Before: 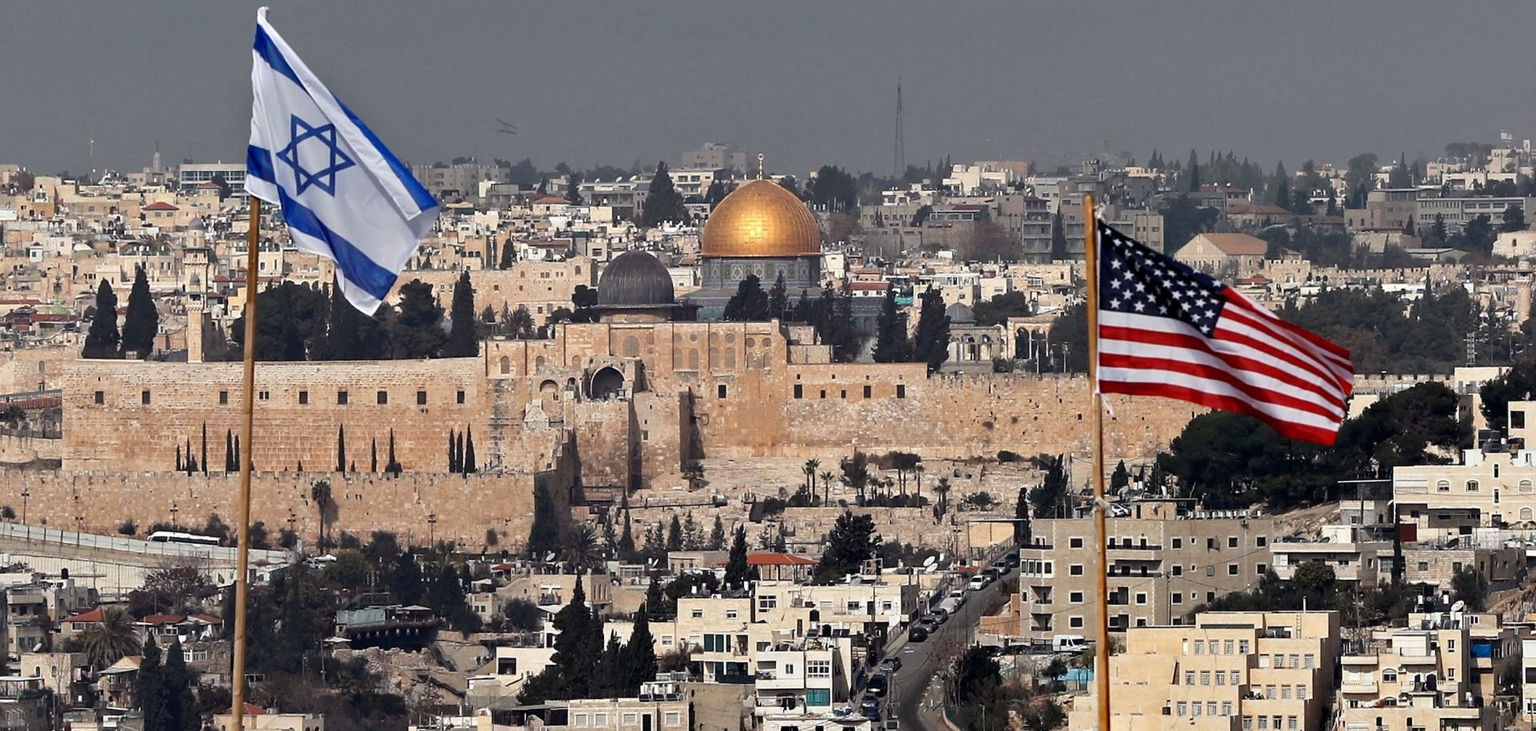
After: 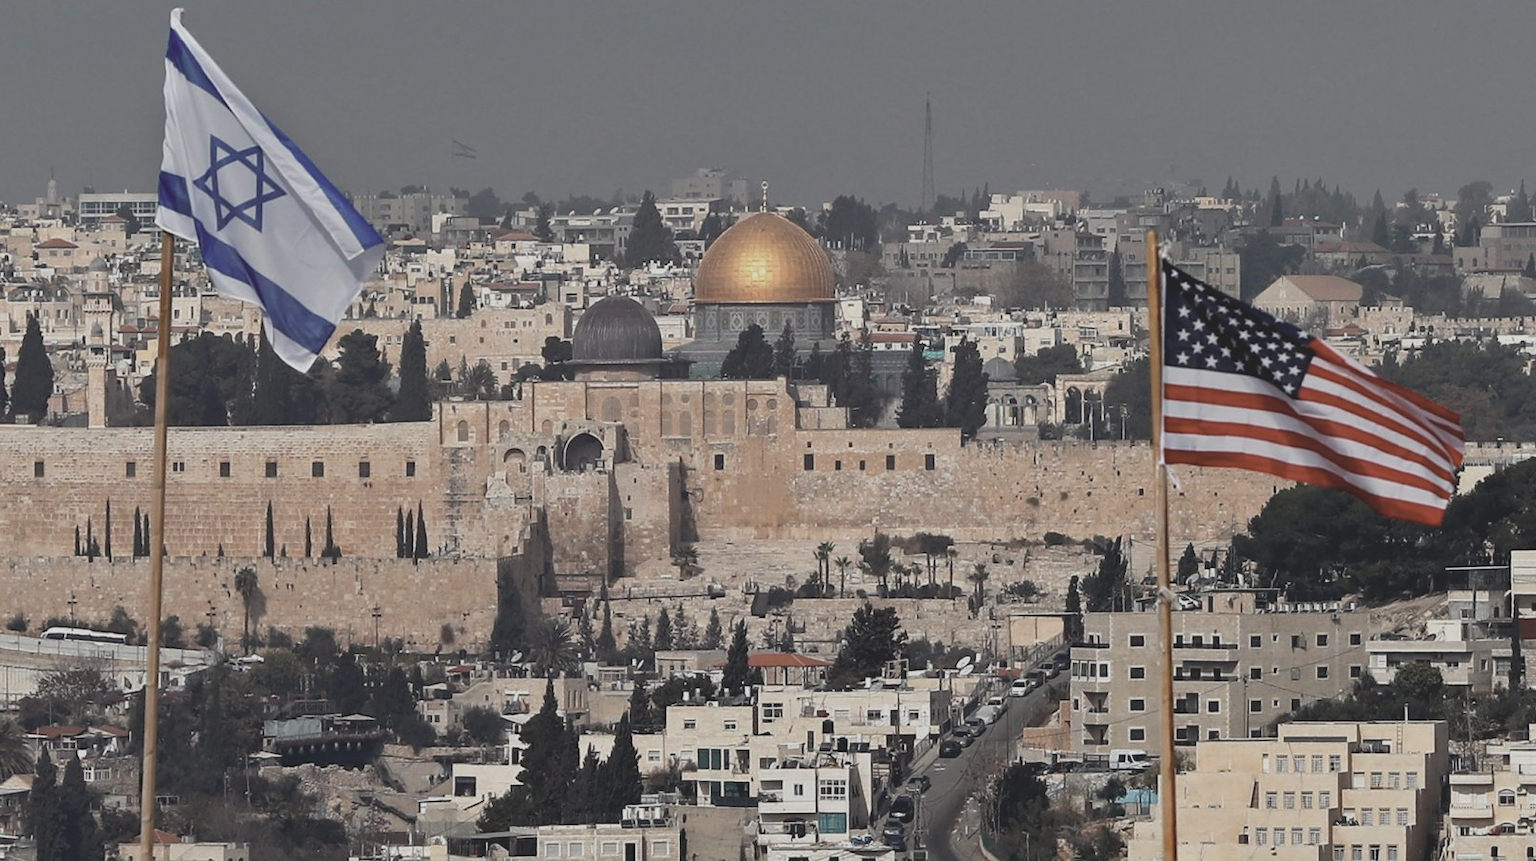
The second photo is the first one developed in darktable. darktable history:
contrast brightness saturation: contrast -0.264, saturation -0.447
crop: left 7.389%, right 7.849%
